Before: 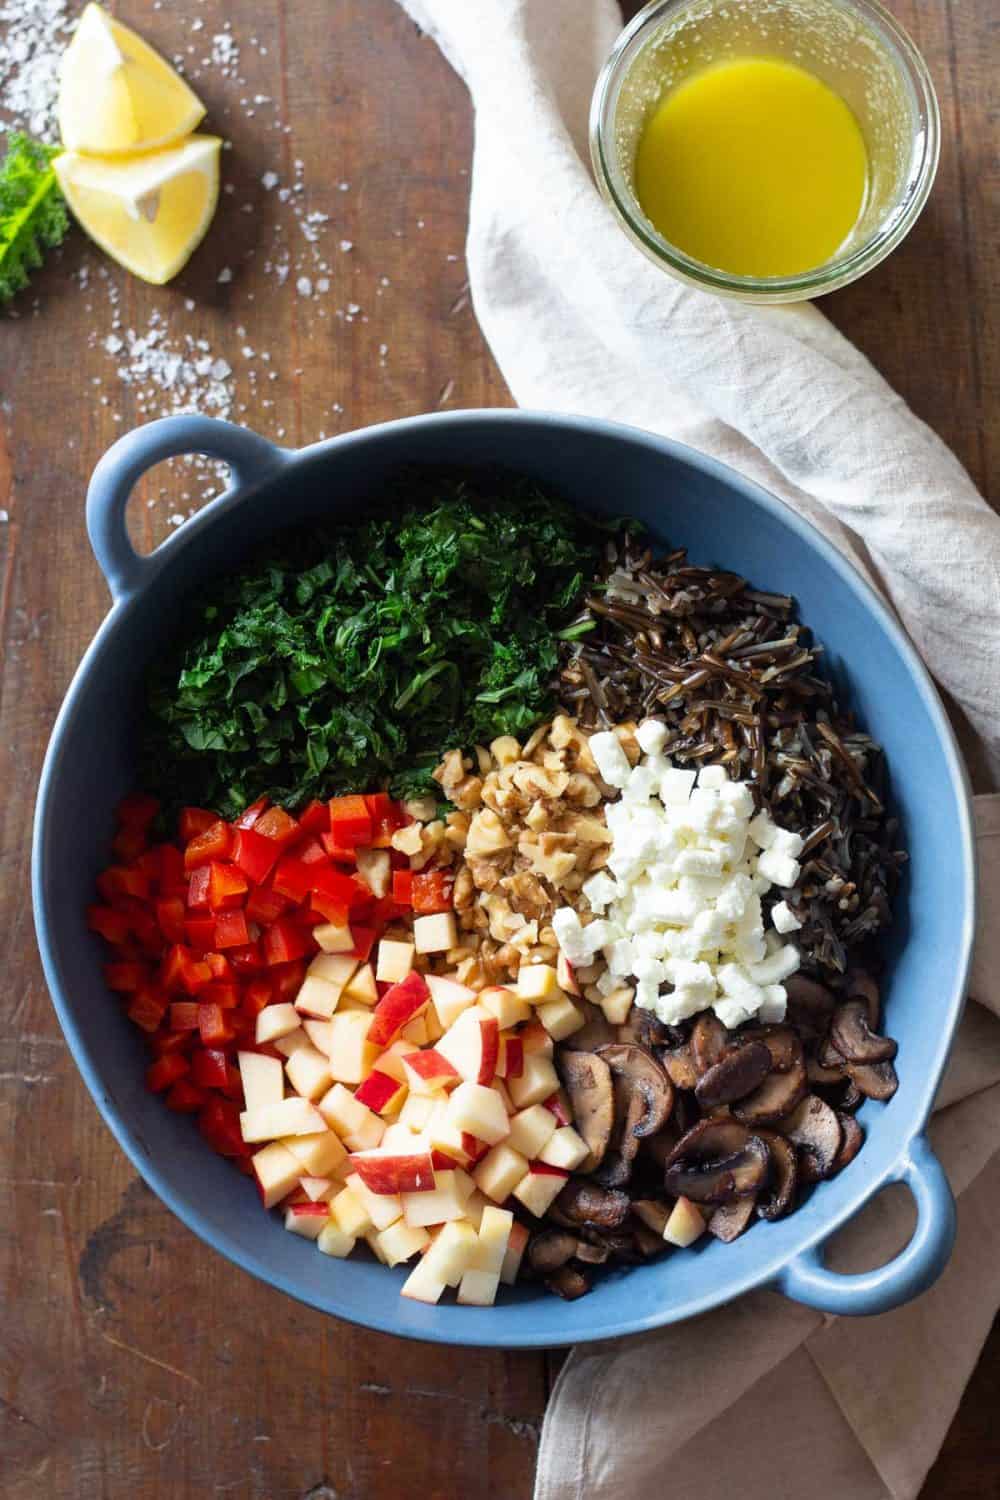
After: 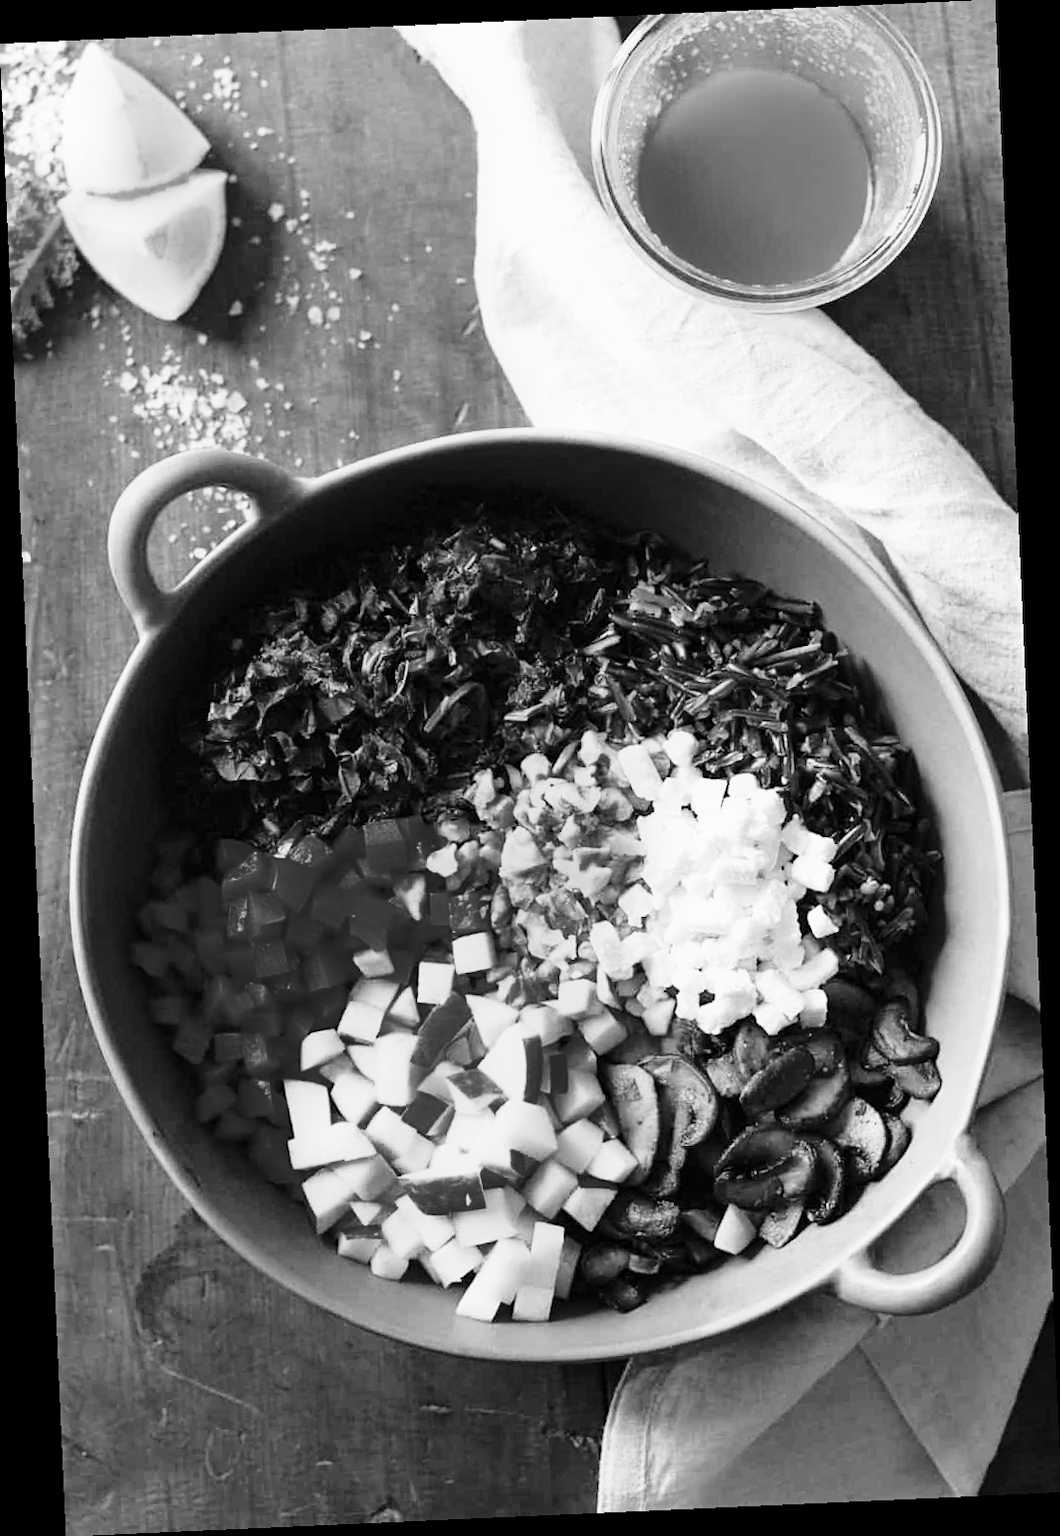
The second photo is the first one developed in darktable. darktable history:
base curve: curves: ch0 [(0, 0) (0.028, 0.03) (0.121, 0.232) (0.46, 0.748) (0.859, 0.968) (1, 1)], preserve colors none
monochrome: a -11.7, b 1.62, size 0.5, highlights 0.38
rotate and perspective: rotation -2.56°, automatic cropping off
sharpen: amount 0.2
shadows and highlights: radius 334.93, shadows 63.48, highlights 6.06, compress 87.7%, highlights color adjustment 39.73%, soften with gaussian
